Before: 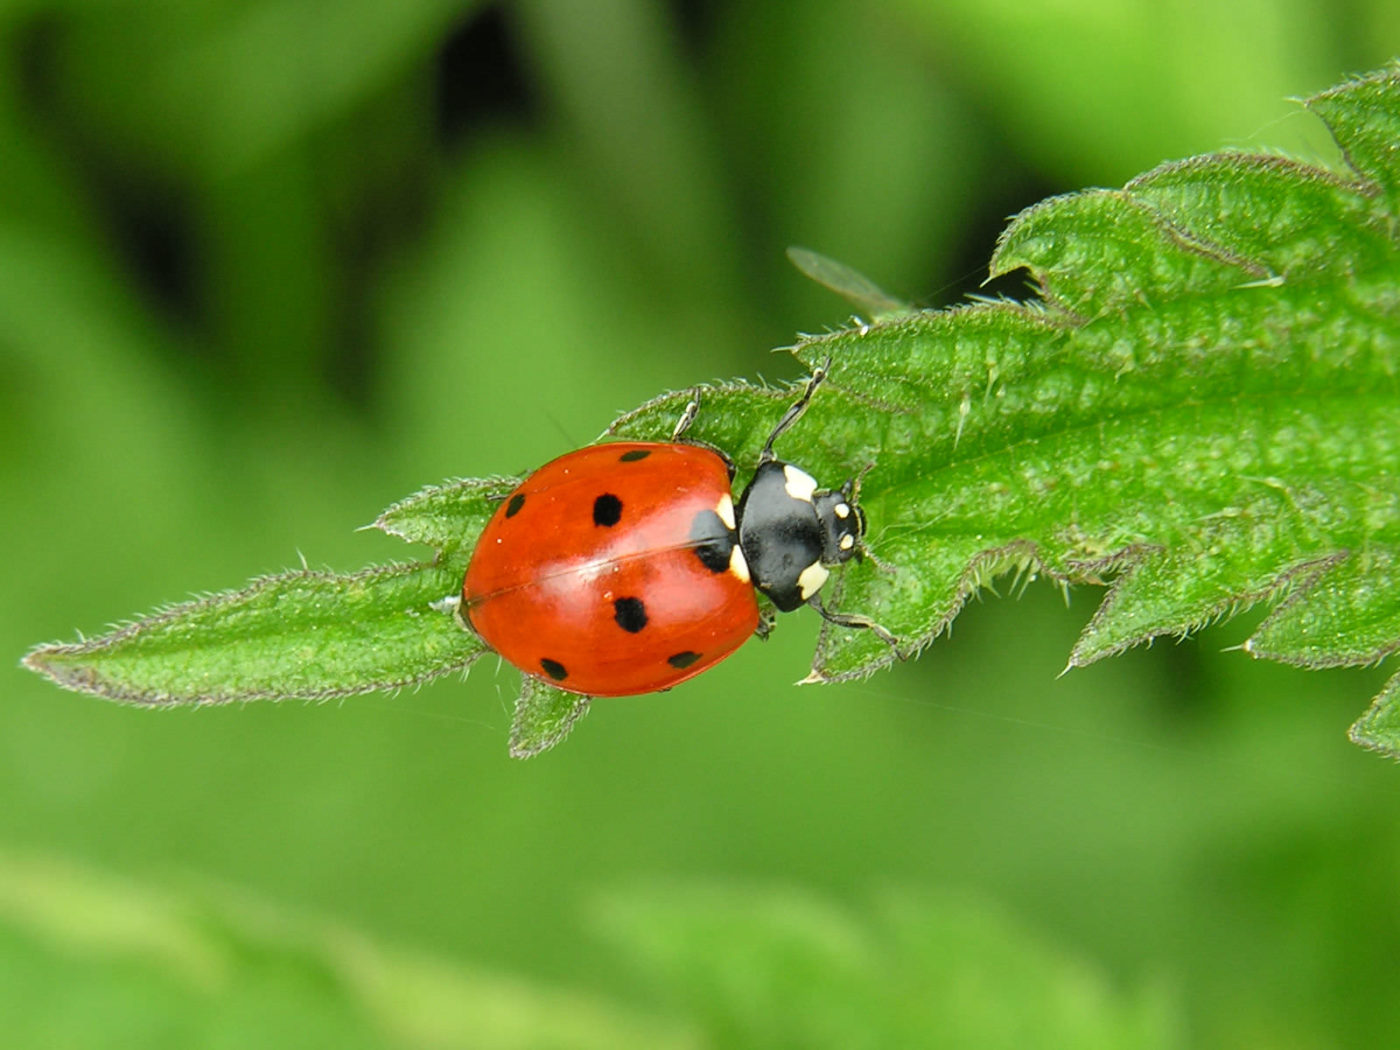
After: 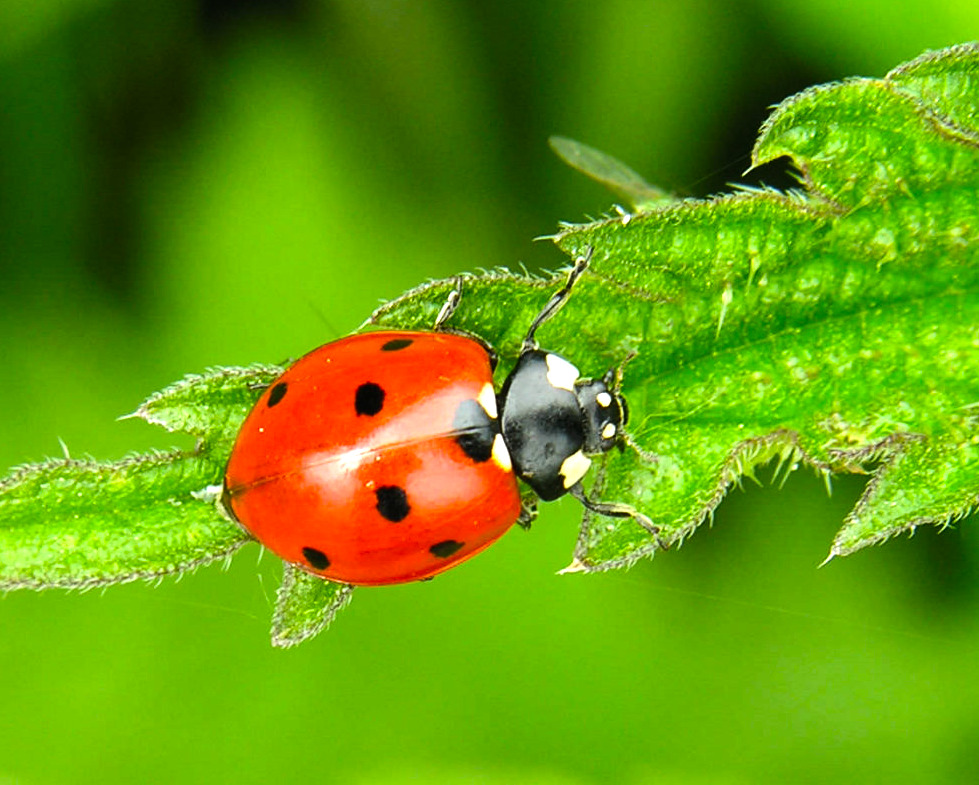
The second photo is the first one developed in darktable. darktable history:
tone equalizer: -8 EV -0.75 EV, -7 EV -0.7 EV, -6 EV -0.6 EV, -5 EV -0.4 EV, -3 EV 0.4 EV, -2 EV 0.6 EV, -1 EV 0.7 EV, +0 EV 0.75 EV, edges refinement/feathering 500, mask exposure compensation -1.57 EV, preserve details no
crop and rotate: left 17.046%, top 10.659%, right 12.989%, bottom 14.553%
color balance: output saturation 120%
